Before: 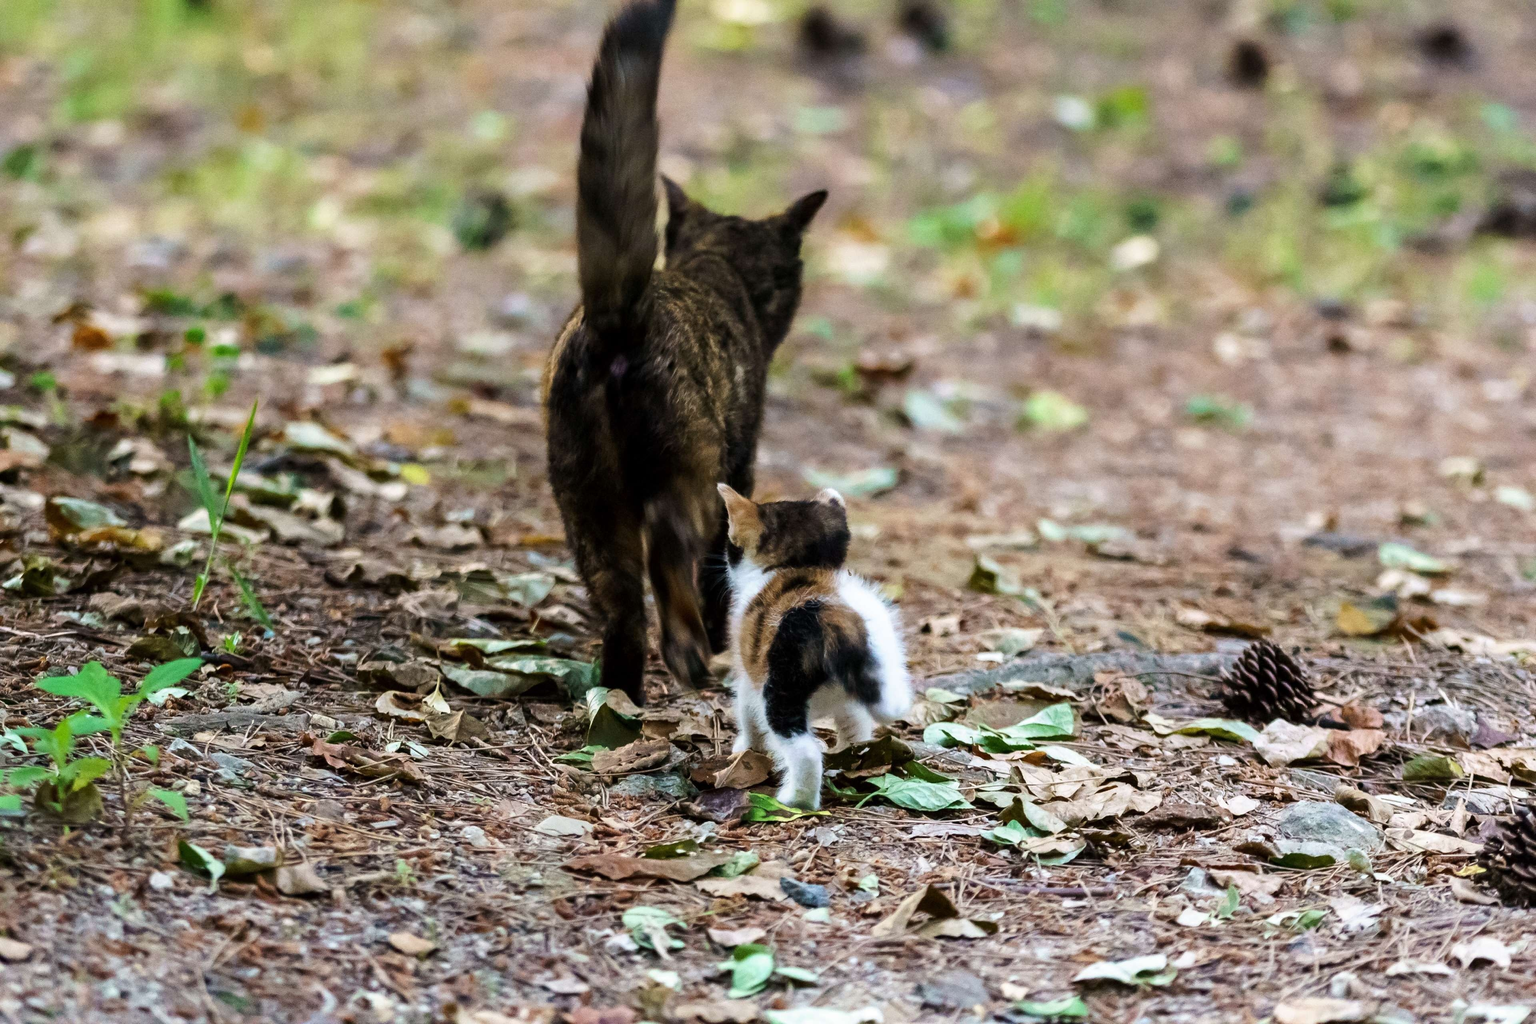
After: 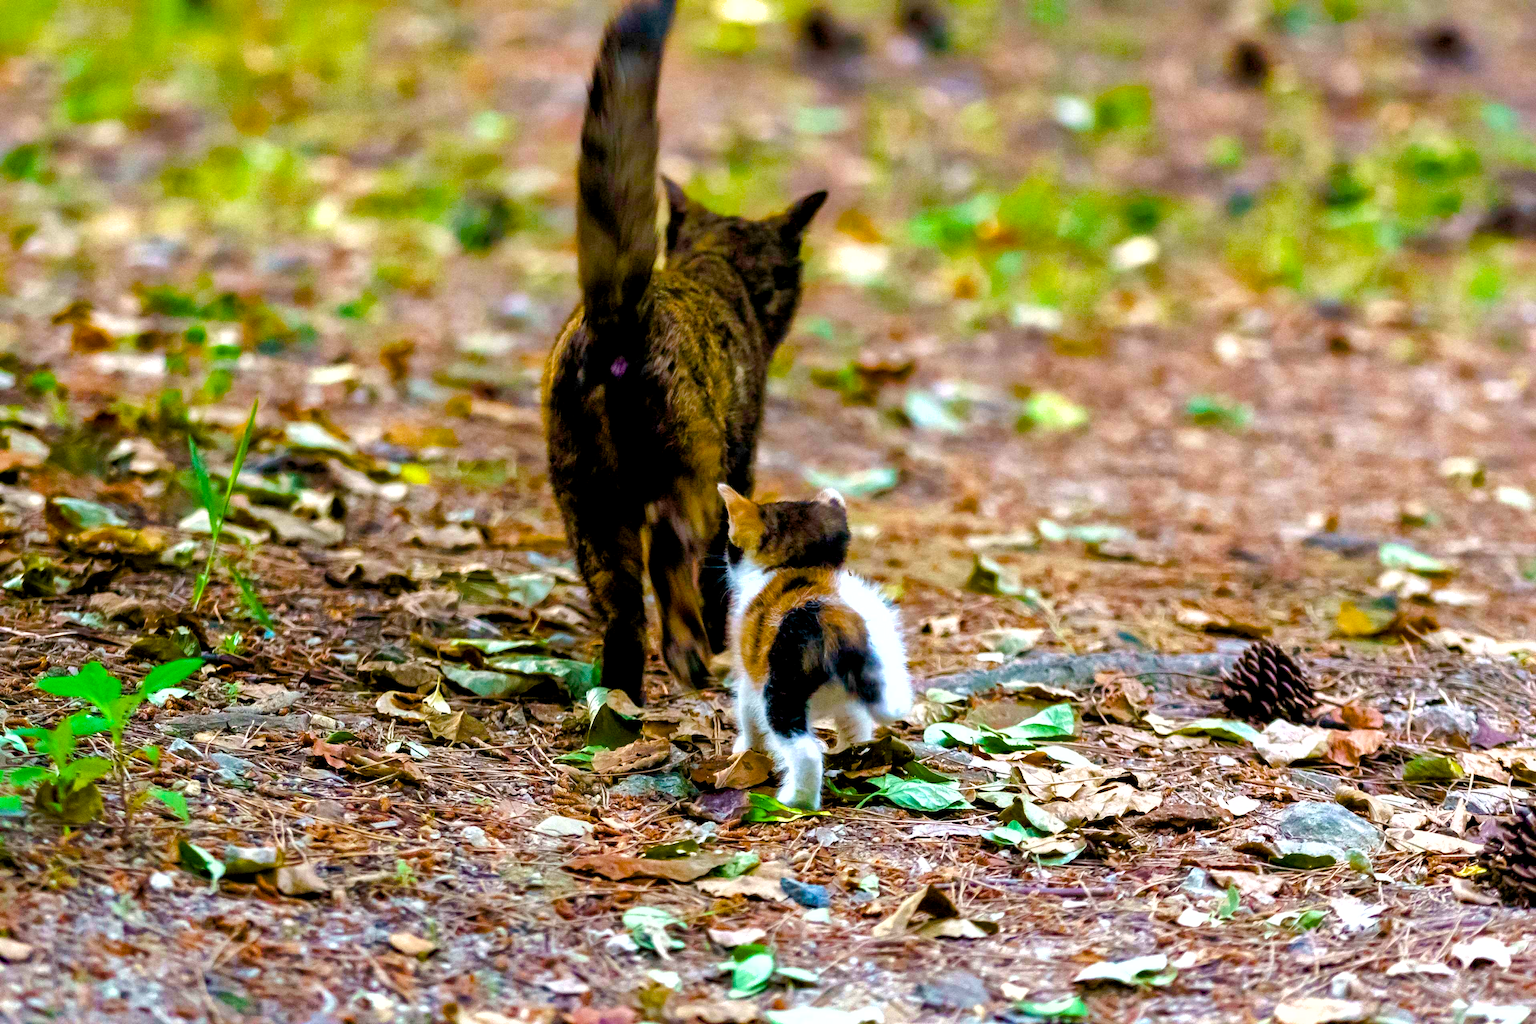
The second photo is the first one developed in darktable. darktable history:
exposure: black level correction 0.005, exposure 0.014 EV, compensate highlight preservation false
color balance rgb: linear chroma grading › shadows 10%, linear chroma grading › highlights 10%, linear chroma grading › global chroma 15%, linear chroma grading › mid-tones 15%, perceptual saturation grading › global saturation 40%, perceptual saturation grading › highlights -25%, perceptual saturation grading › mid-tones 35%, perceptual saturation grading › shadows 35%, perceptual brilliance grading › global brilliance 11.29%, global vibrance 11.29%
shadows and highlights: on, module defaults
